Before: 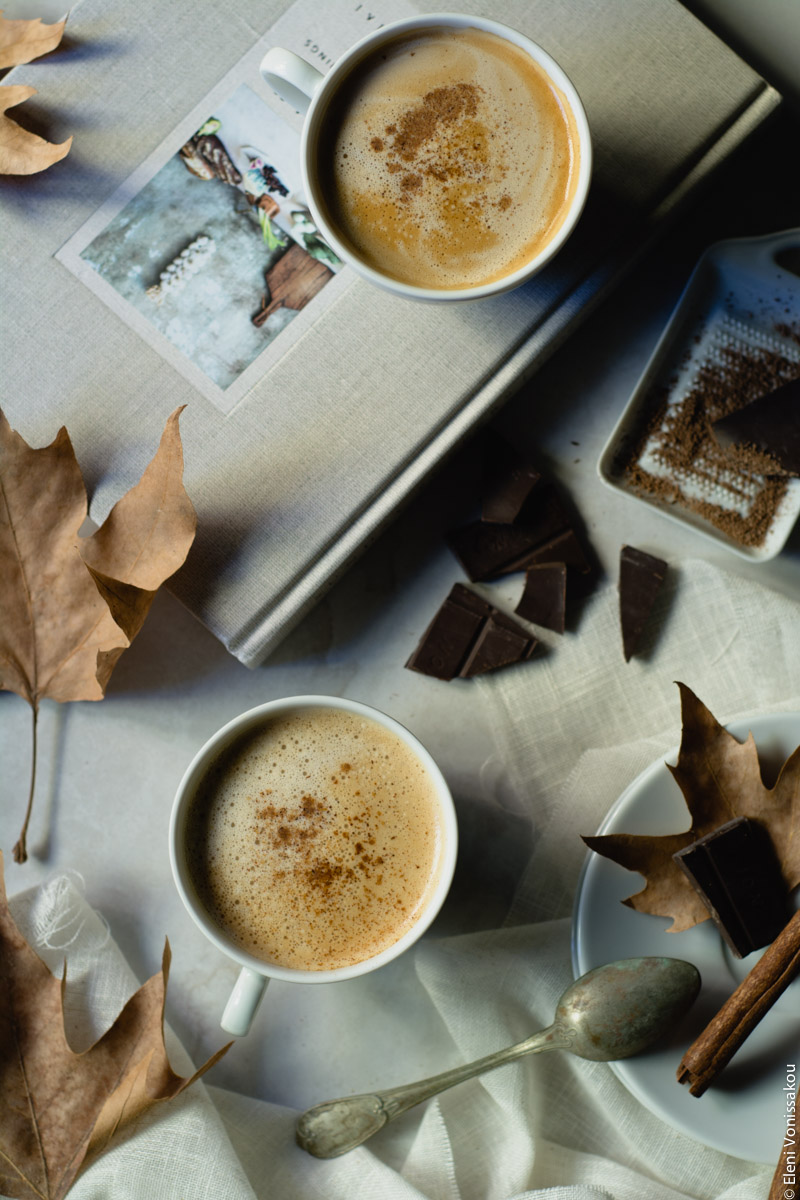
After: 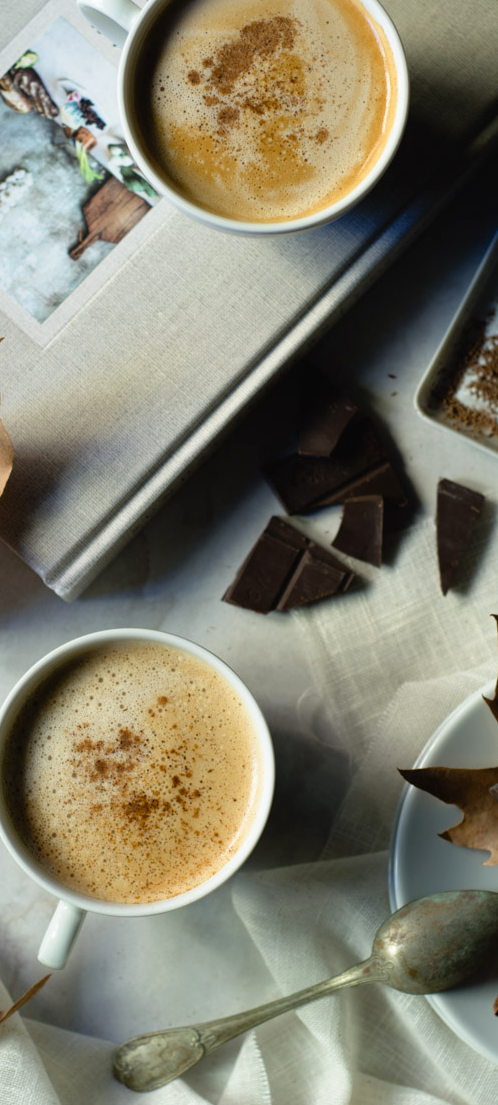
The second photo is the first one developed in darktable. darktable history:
exposure: exposure 0.2 EV, compensate highlight preservation false
crop and rotate: left 22.918%, top 5.629%, right 14.711%, bottom 2.247%
